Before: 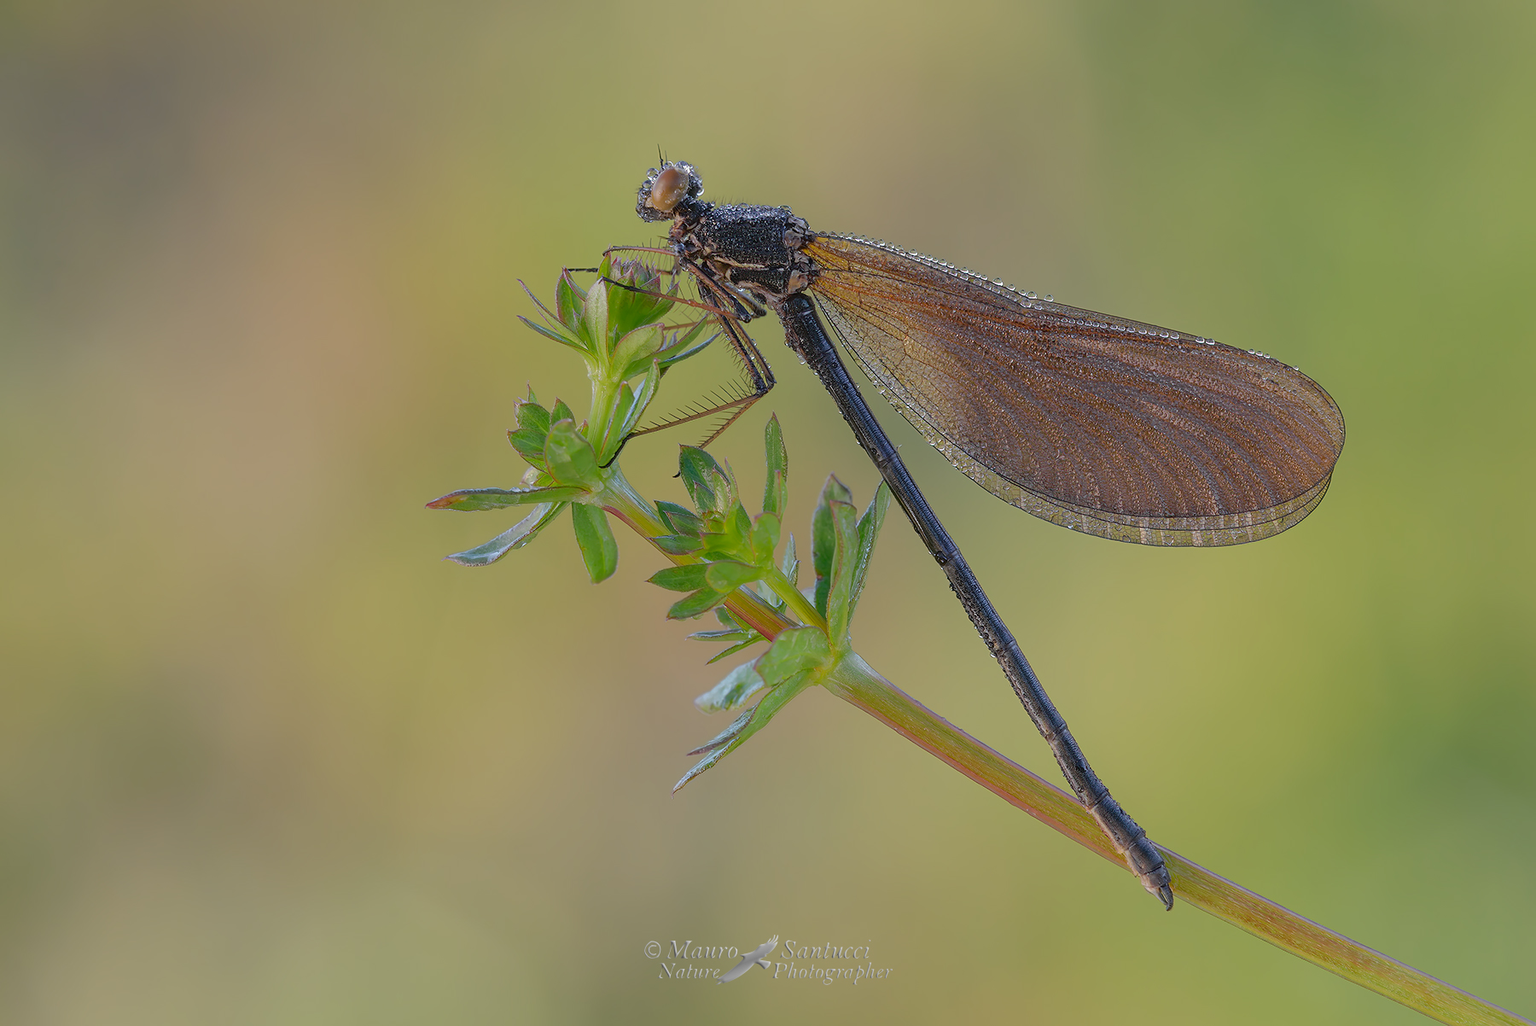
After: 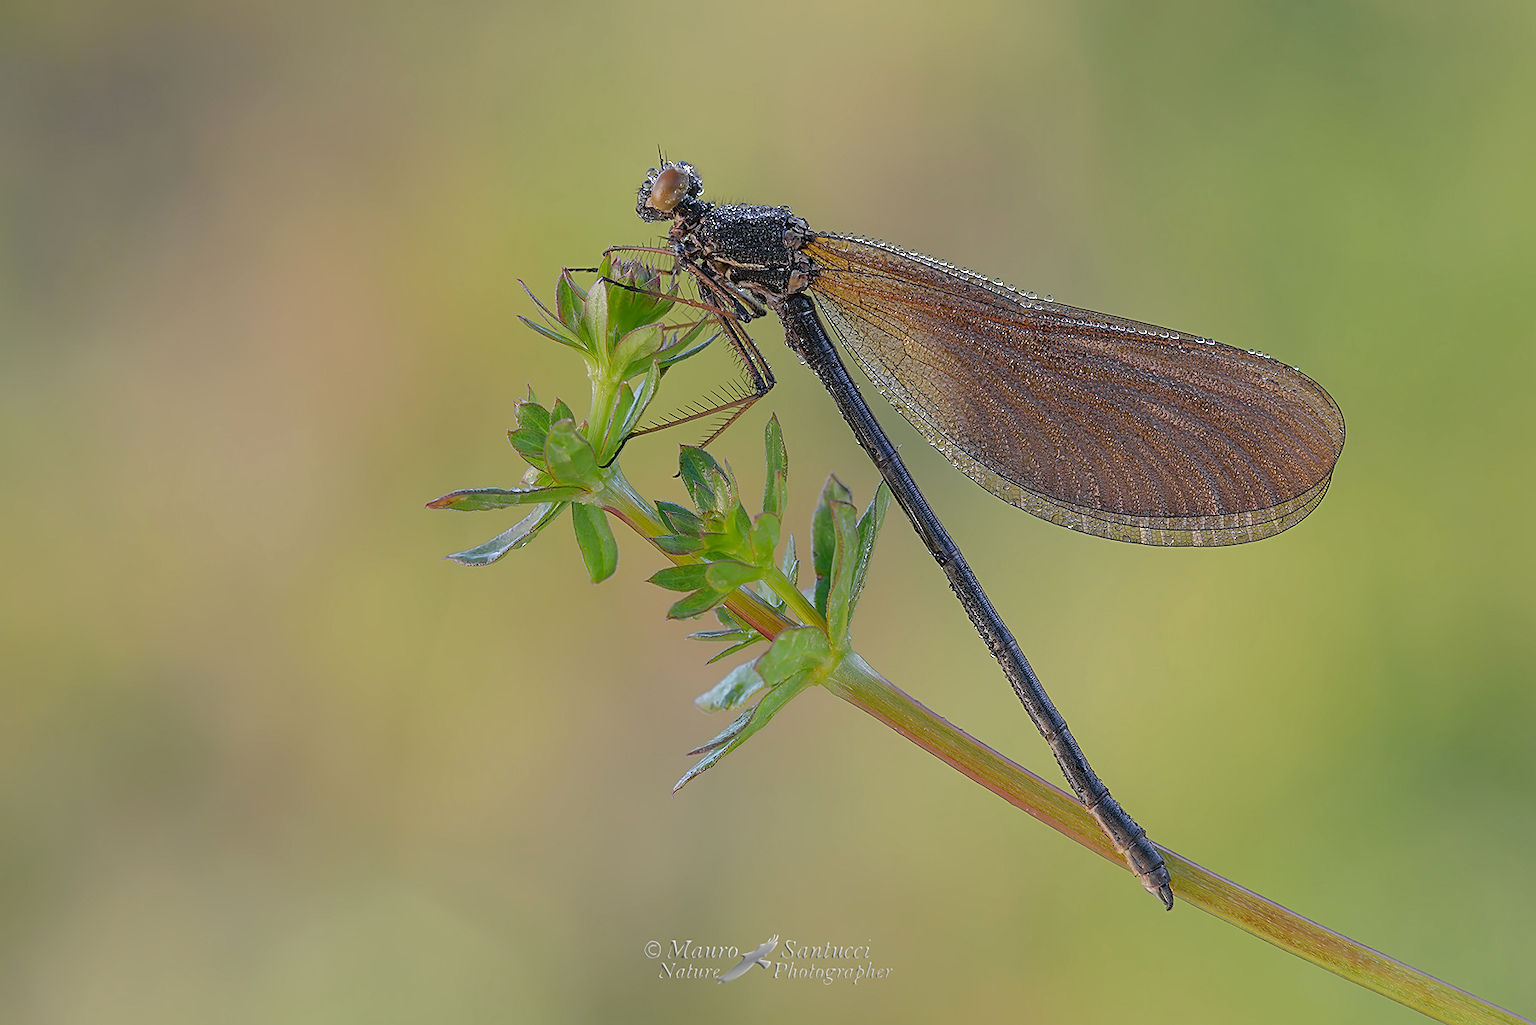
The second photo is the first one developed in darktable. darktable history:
sharpen: on, module defaults
levels: levels [0.016, 0.484, 0.953]
